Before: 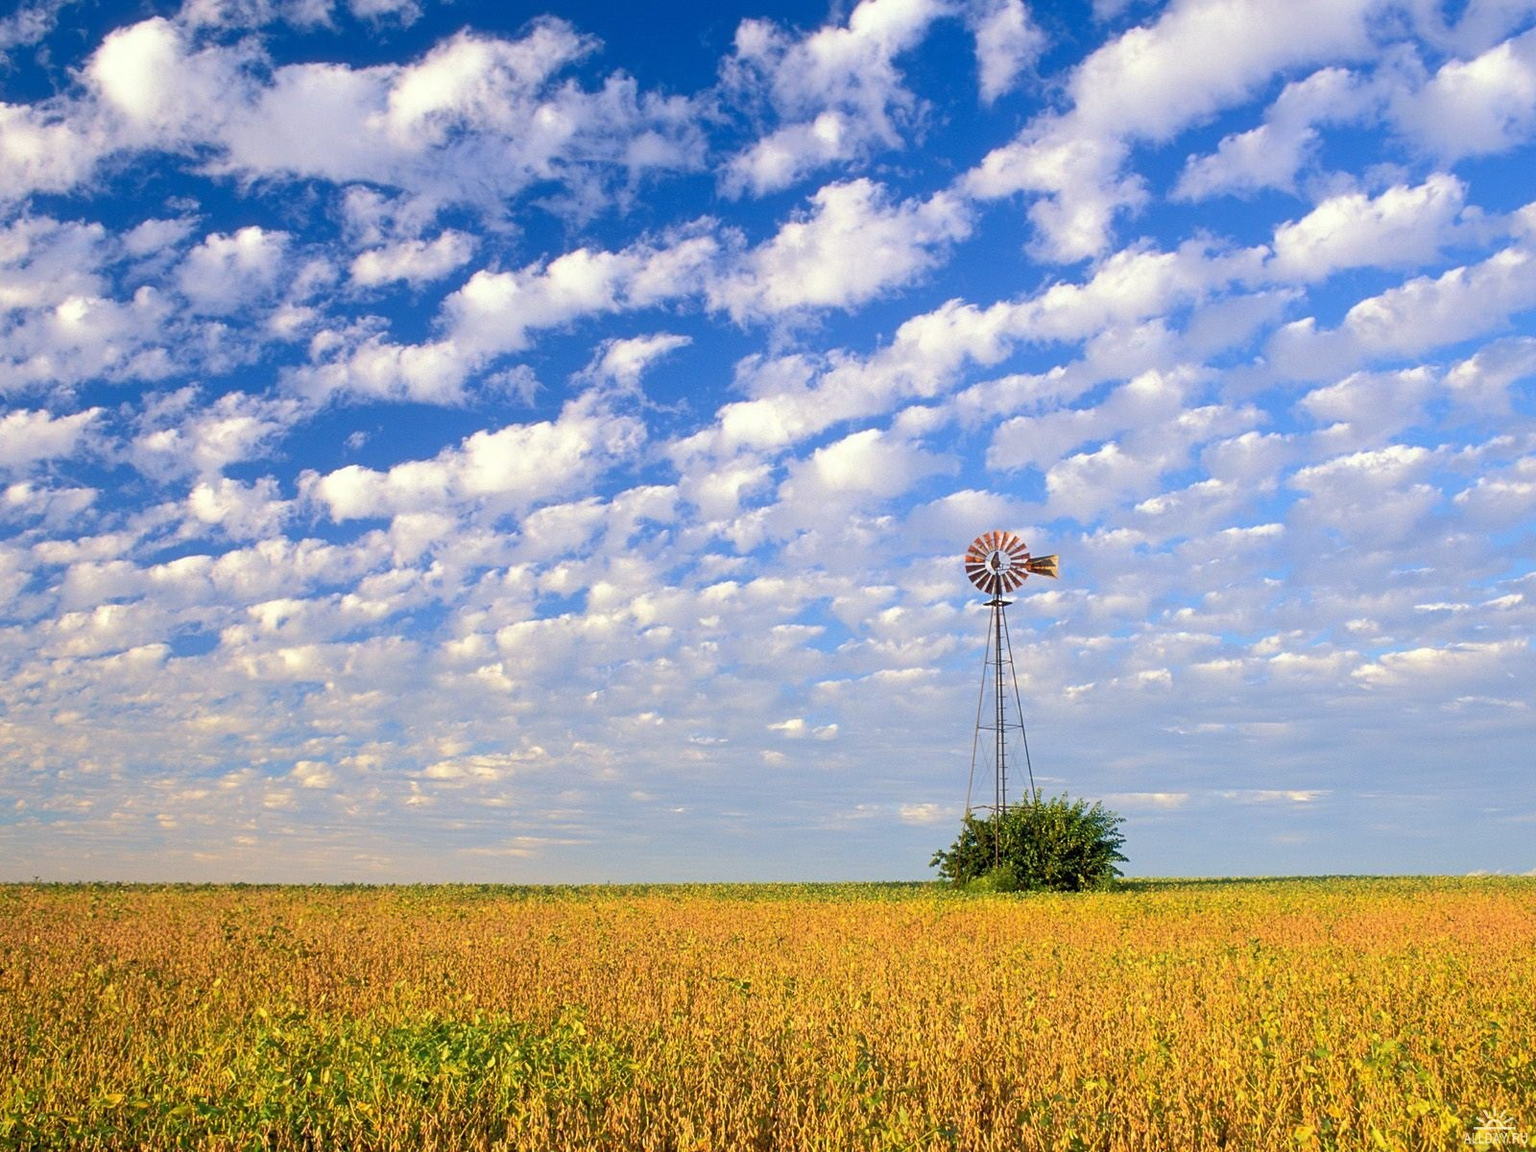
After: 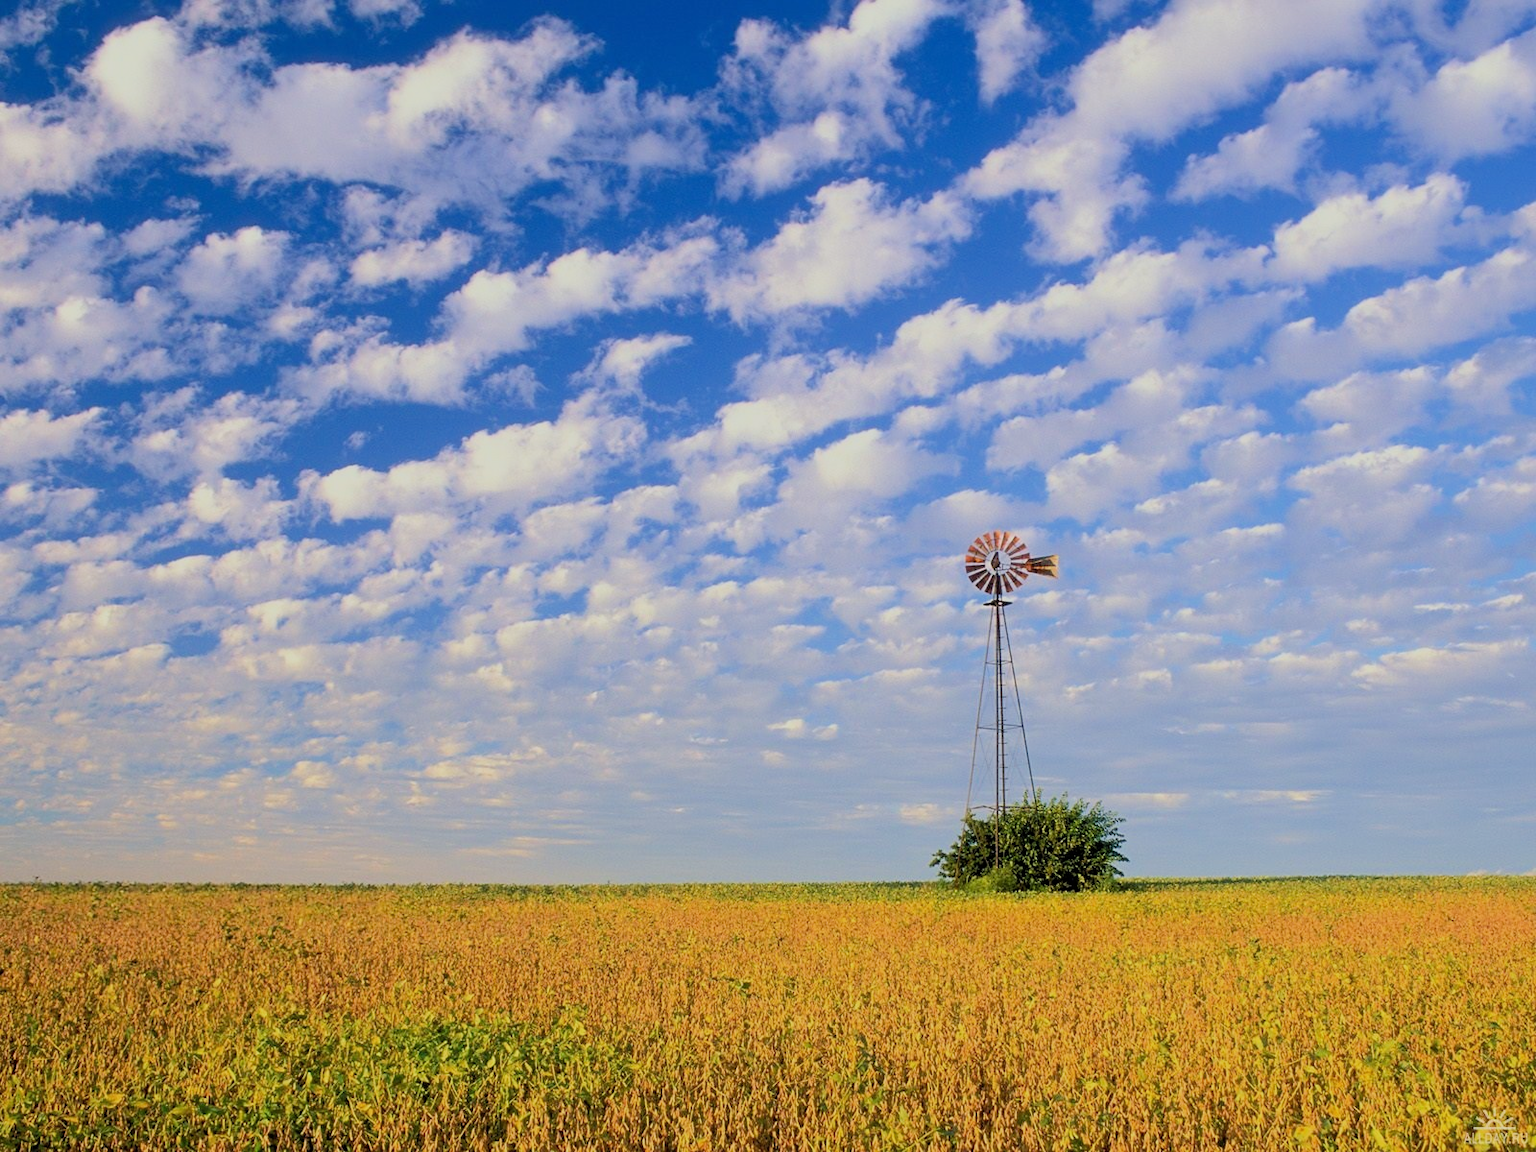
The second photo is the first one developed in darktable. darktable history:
filmic rgb: black relative exposure -7.65 EV, white relative exposure 4.56 EV, hardness 3.61, color science v6 (2022), iterations of high-quality reconstruction 10
